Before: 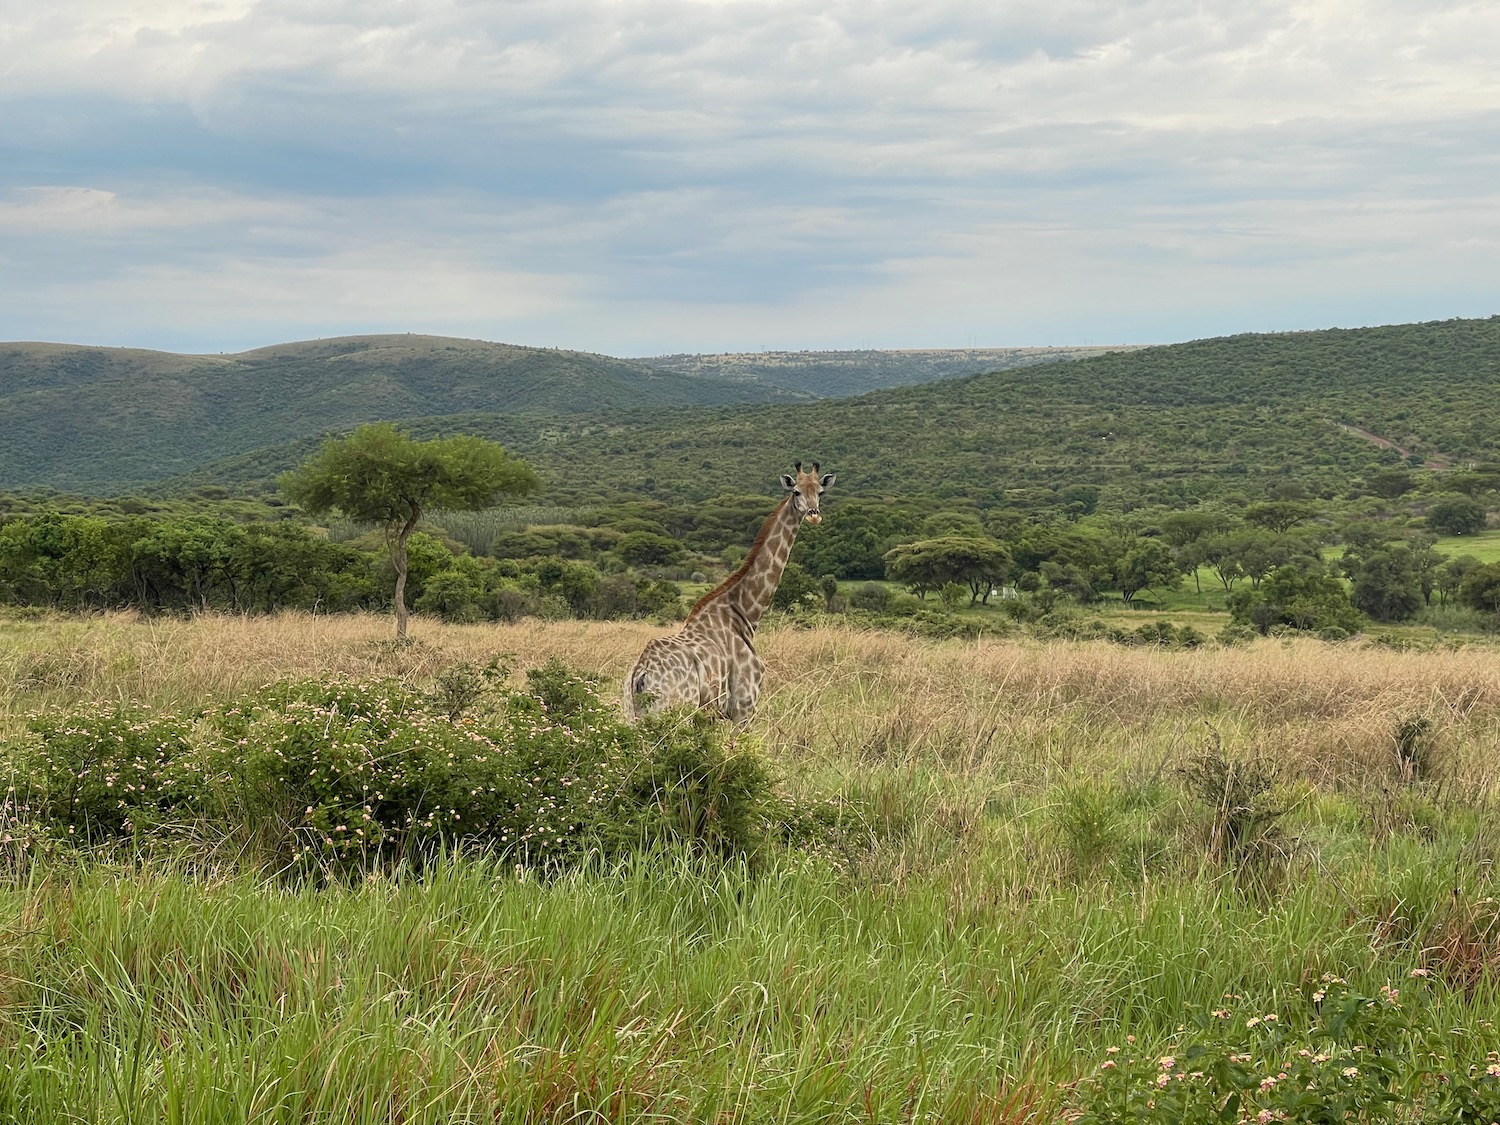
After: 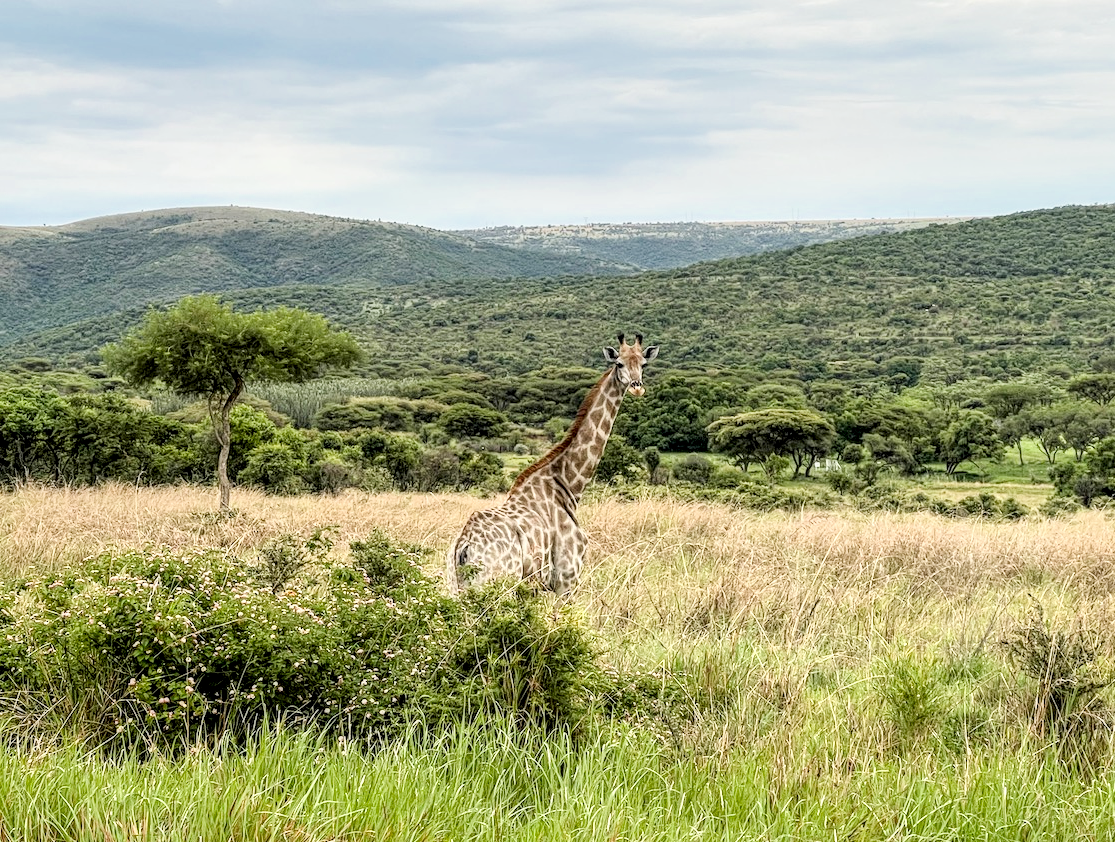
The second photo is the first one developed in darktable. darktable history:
local contrast: highlights 21%, shadows 70%, detail 170%
filmic rgb: black relative exposure -7.65 EV, white relative exposure 4.56 EV, hardness 3.61, contrast 1.052
exposure: black level correction 0, exposure 1.106 EV, compensate exposure bias true, compensate highlight preservation false
crop and rotate: left 11.835%, top 11.398%, right 13.799%, bottom 13.752%
